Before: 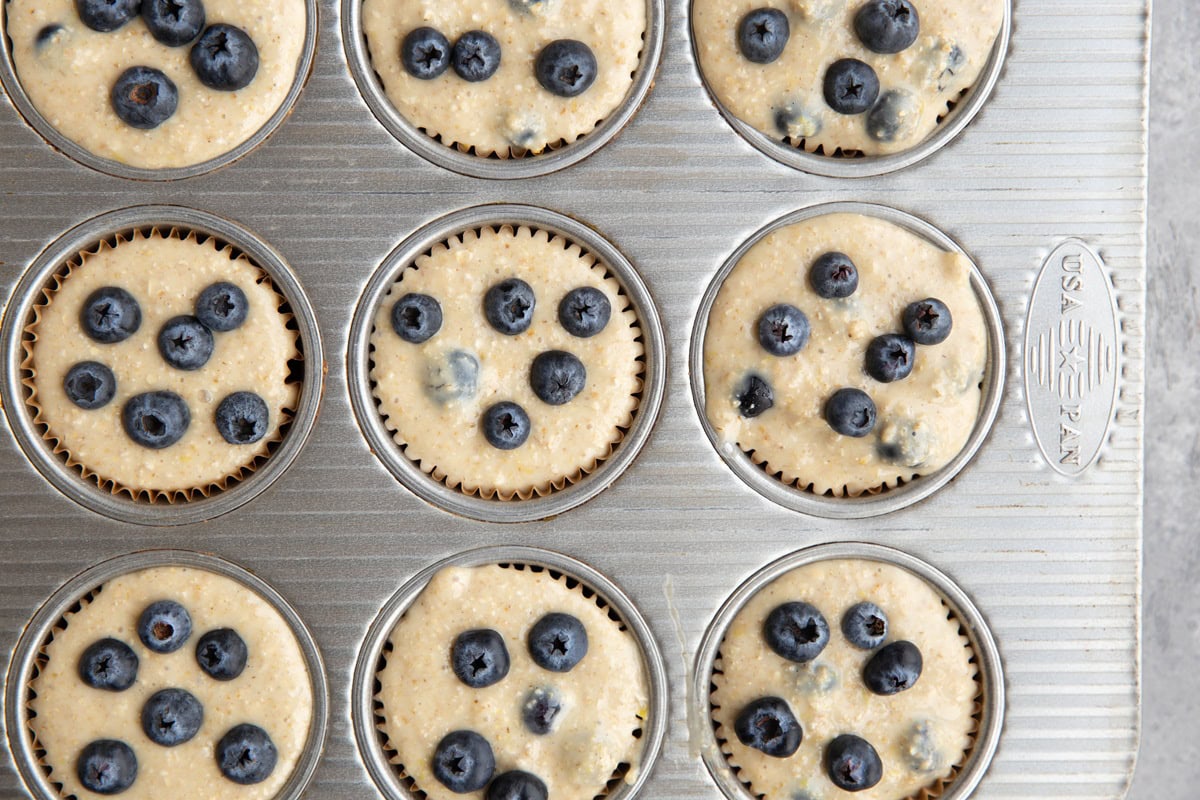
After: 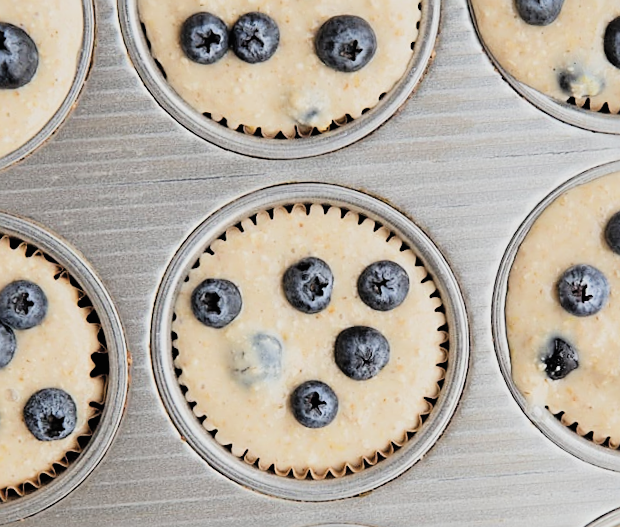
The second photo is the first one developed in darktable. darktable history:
filmic rgb: black relative exposure -6.98 EV, white relative exposure 5.63 EV, hardness 2.86
crop: left 17.835%, top 7.675%, right 32.881%, bottom 32.213%
contrast brightness saturation: contrast 0.14, brightness 0.21
rotate and perspective: rotation -4.2°, shear 0.006, automatic cropping off
sharpen: on, module defaults
